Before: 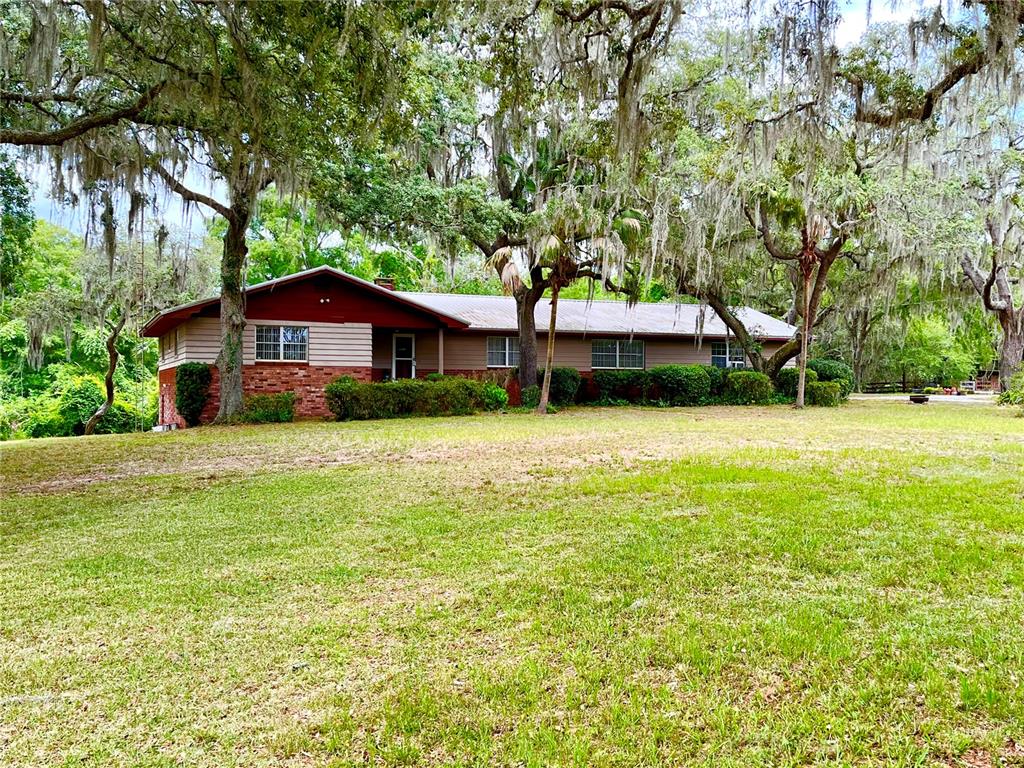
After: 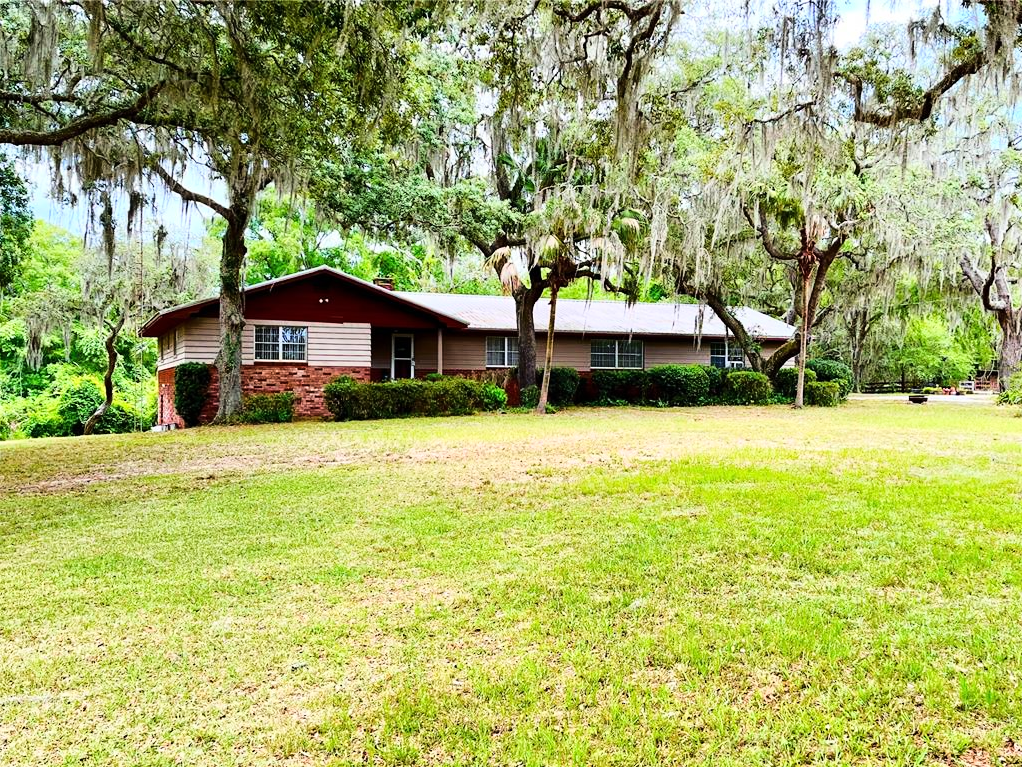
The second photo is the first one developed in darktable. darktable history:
base curve: curves: ch0 [(0, 0) (0.036, 0.025) (0.121, 0.166) (0.206, 0.329) (0.605, 0.79) (1, 1)]
crop: left 0.14%
